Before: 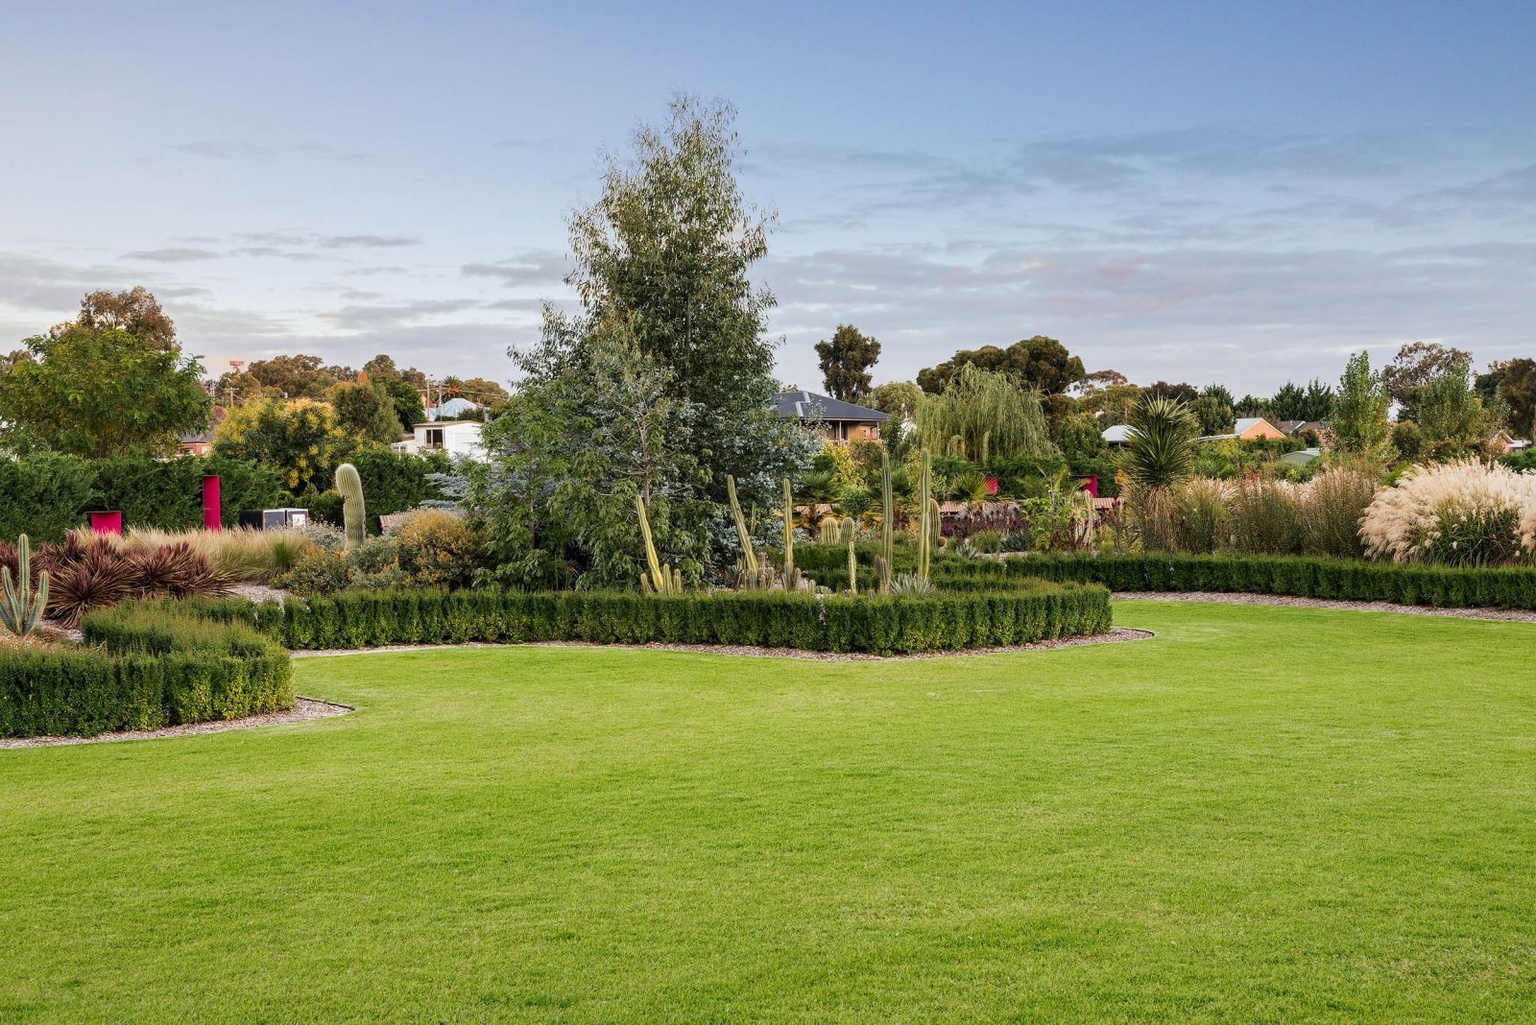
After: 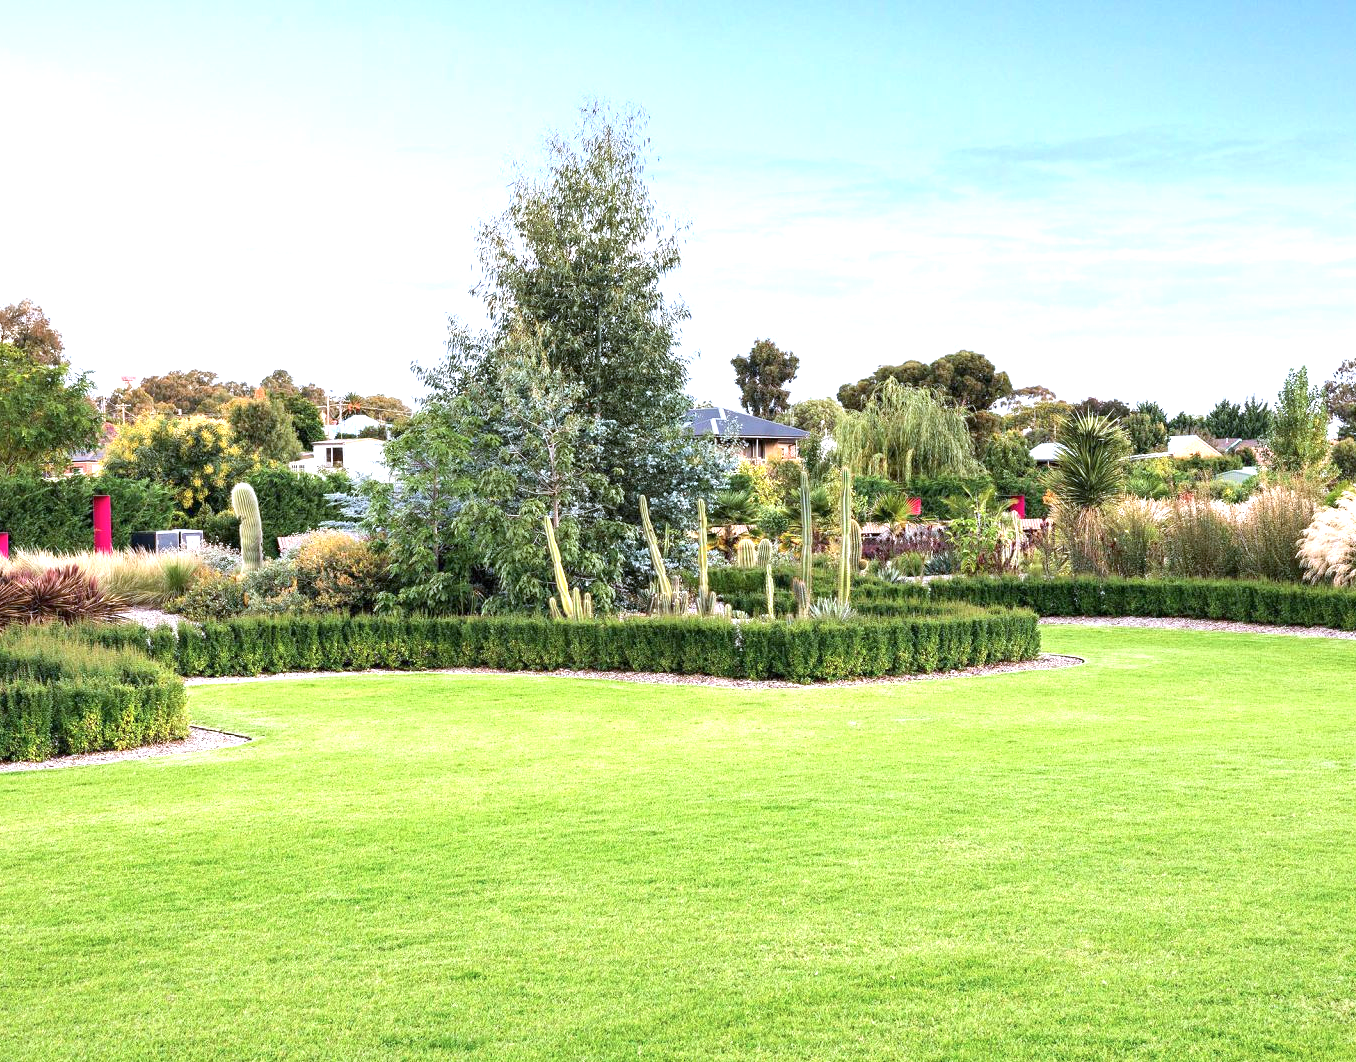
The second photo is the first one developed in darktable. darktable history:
color calibration: illuminant custom, x 0.372, y 0.382, temperature 4279.53 K
exposure: exposure 1.254 EV, compensate exposure bias true, compensate highlight preservation false
crop: left 7.381%, right 7.857%
